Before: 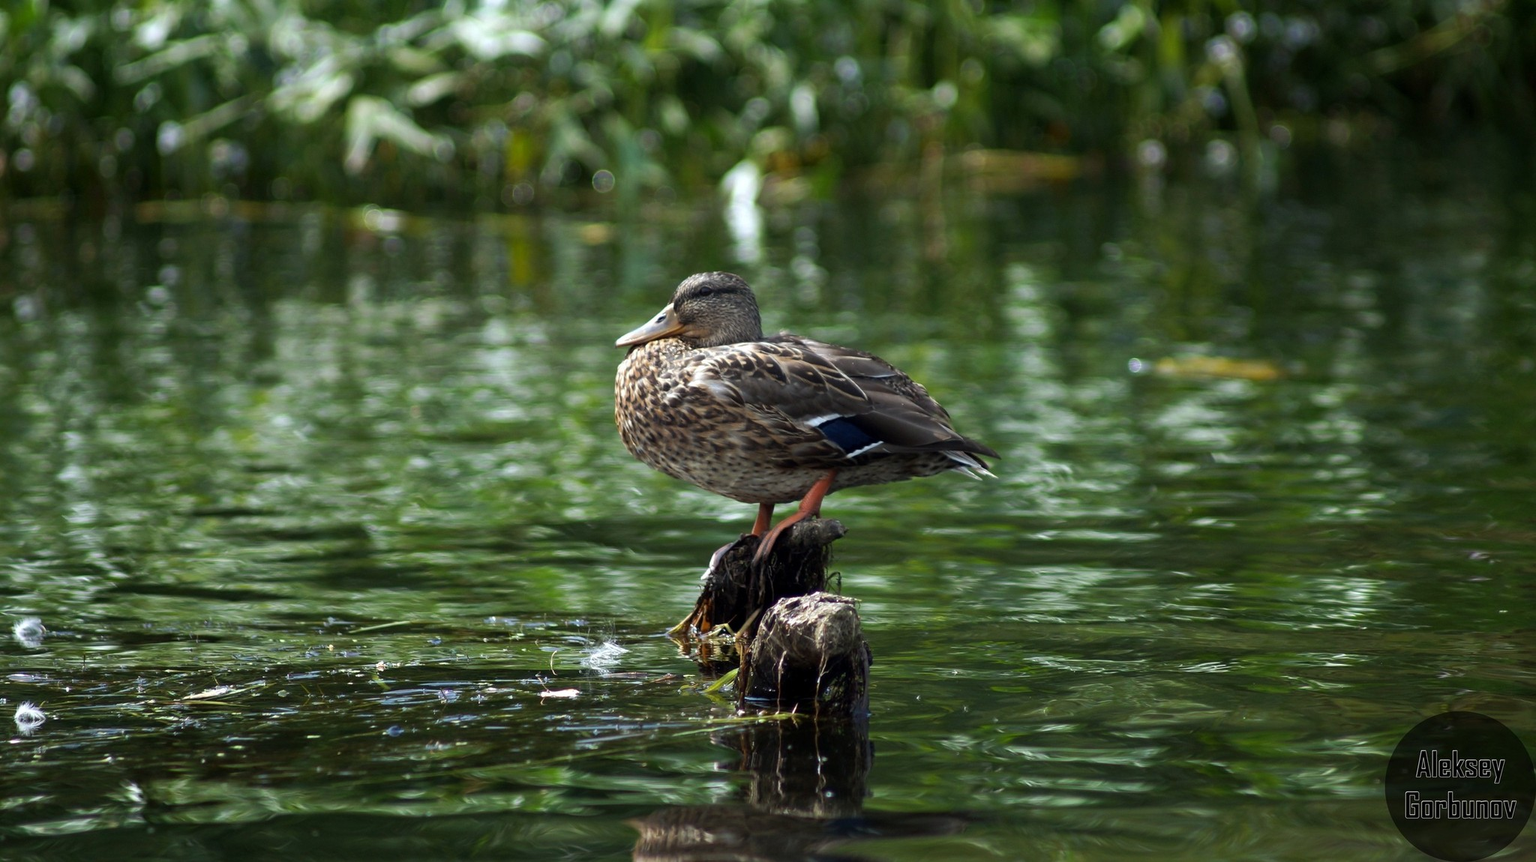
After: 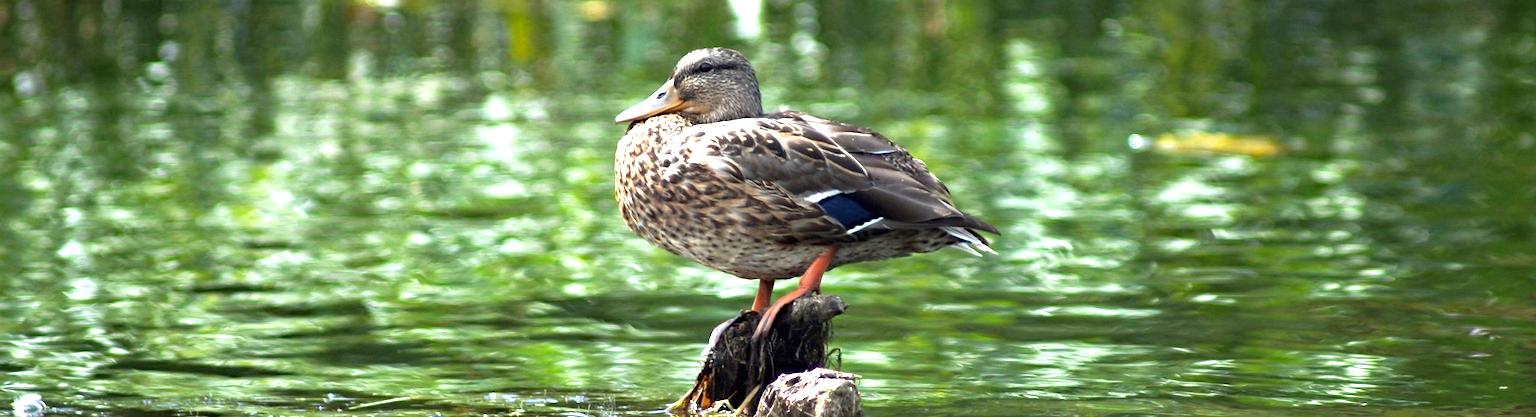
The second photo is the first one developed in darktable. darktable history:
haze removal: compatibility mode true, adaptive false
crop and rotate: top 26.056%, bottom 25.543%
exposure: black level correction 0, exposure 1.5 EV, compensate exposure bias true, compensate highlight preservation false
